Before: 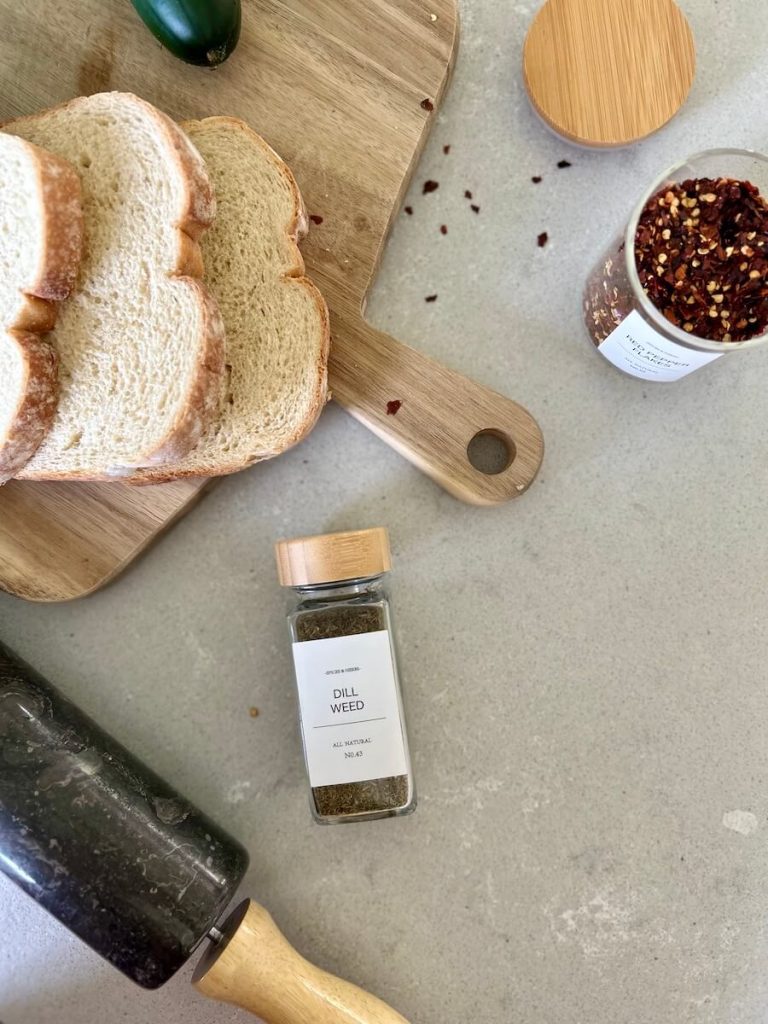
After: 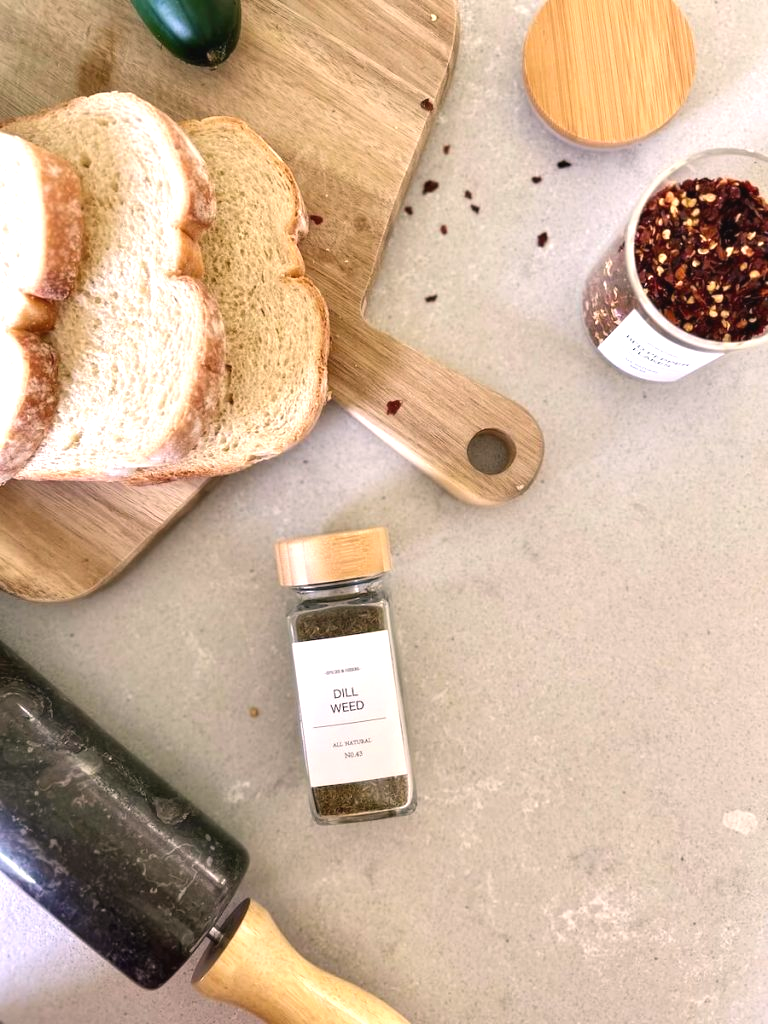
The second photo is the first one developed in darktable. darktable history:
tone equalizer: on, module defaults
exposure: black level correction -0.002, exposure 0.54 EV, compensate highlight preservation false
color correction: highlights a* 7.34, highlights b* 4.37
